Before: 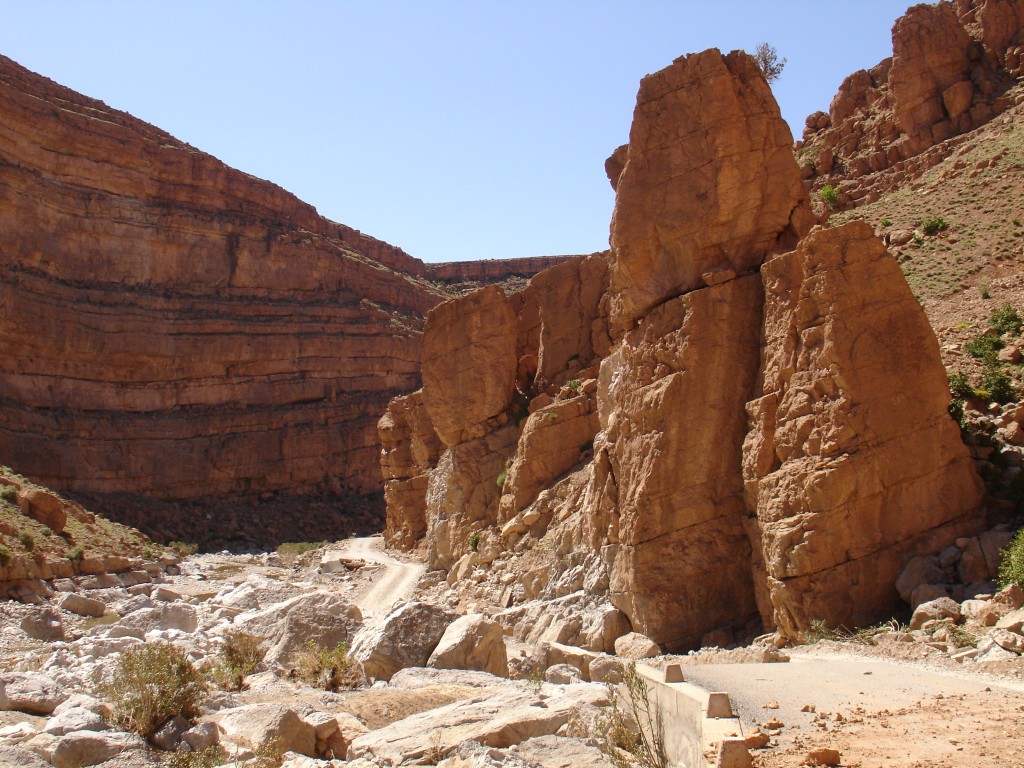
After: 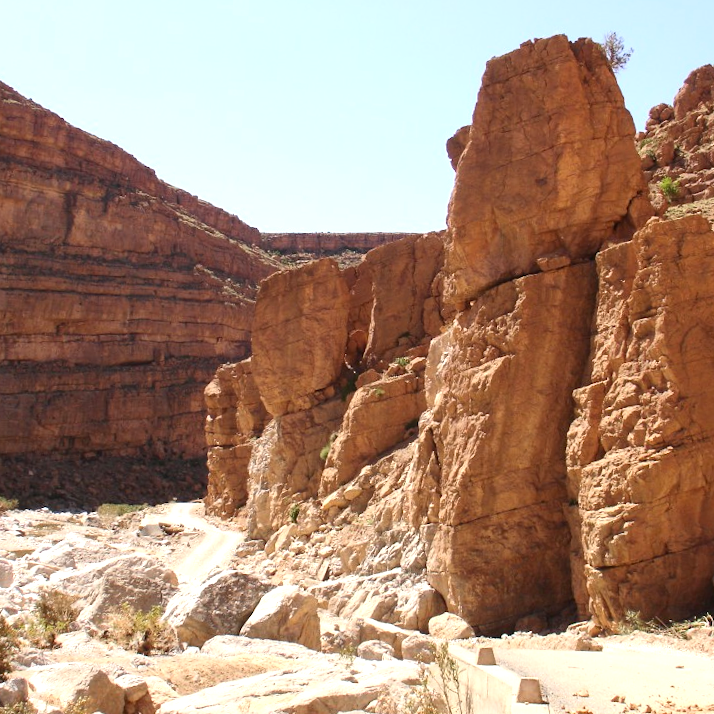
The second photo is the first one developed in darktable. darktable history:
exposure: exposure 0.6 EV, compensate highlight preservation false
crop and rotate: angle -3.27°, left 14.277%, top 0.028%, right 10.766%, bottom 0.028%
contrast brightness saturation: contrast 0.15, brightness 0.05
